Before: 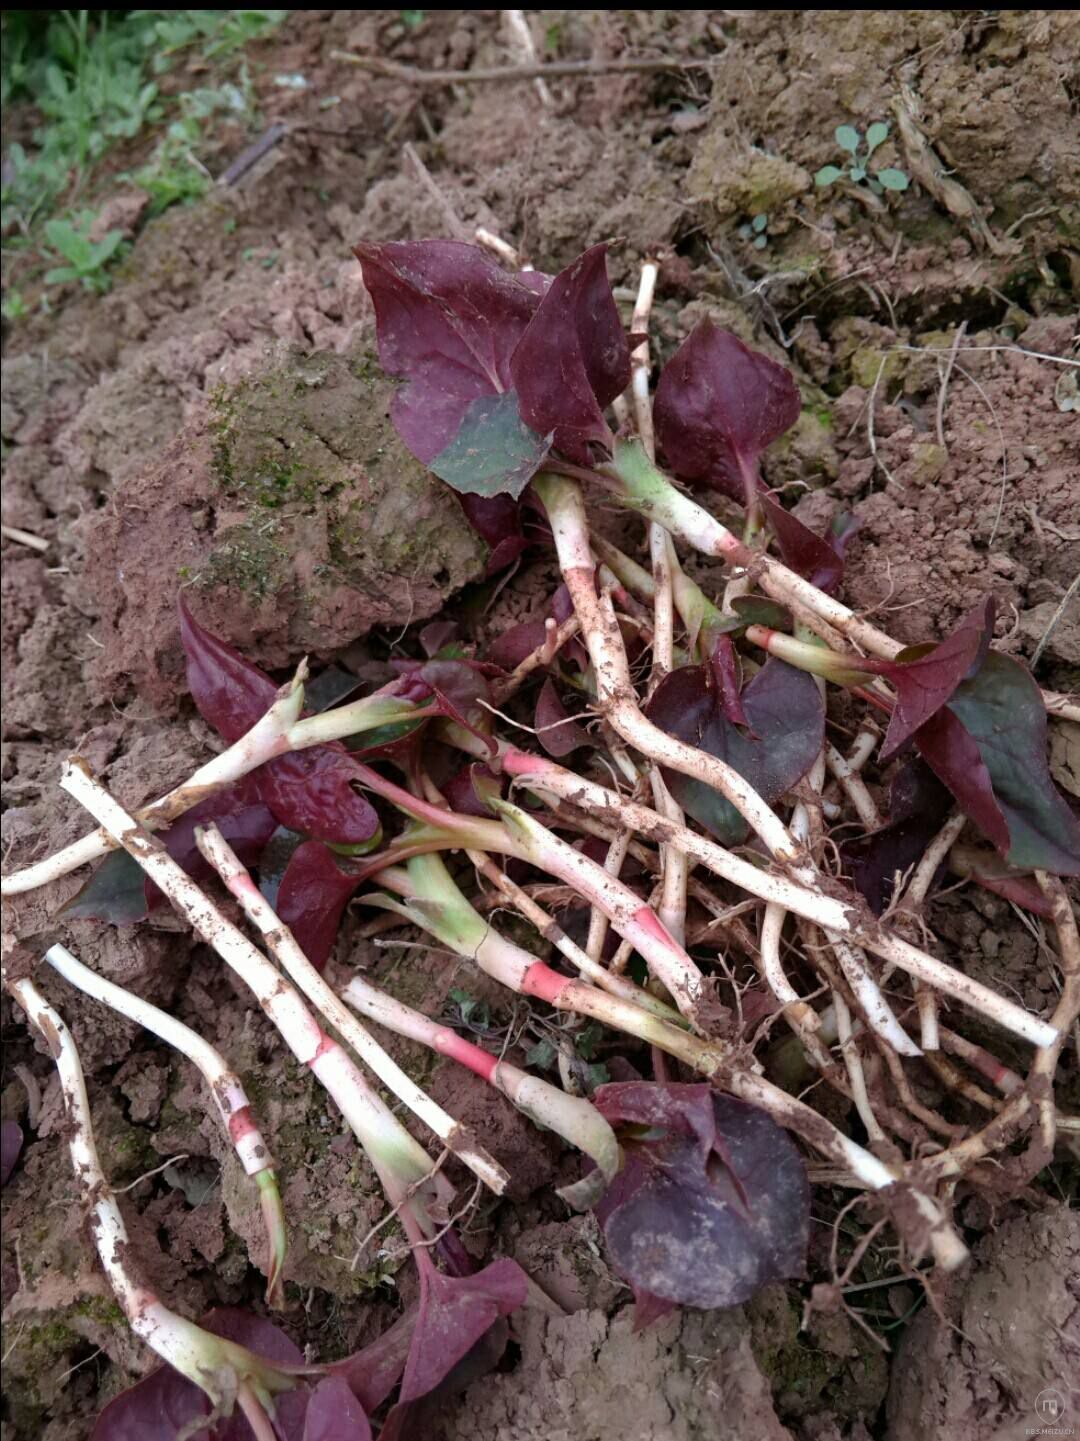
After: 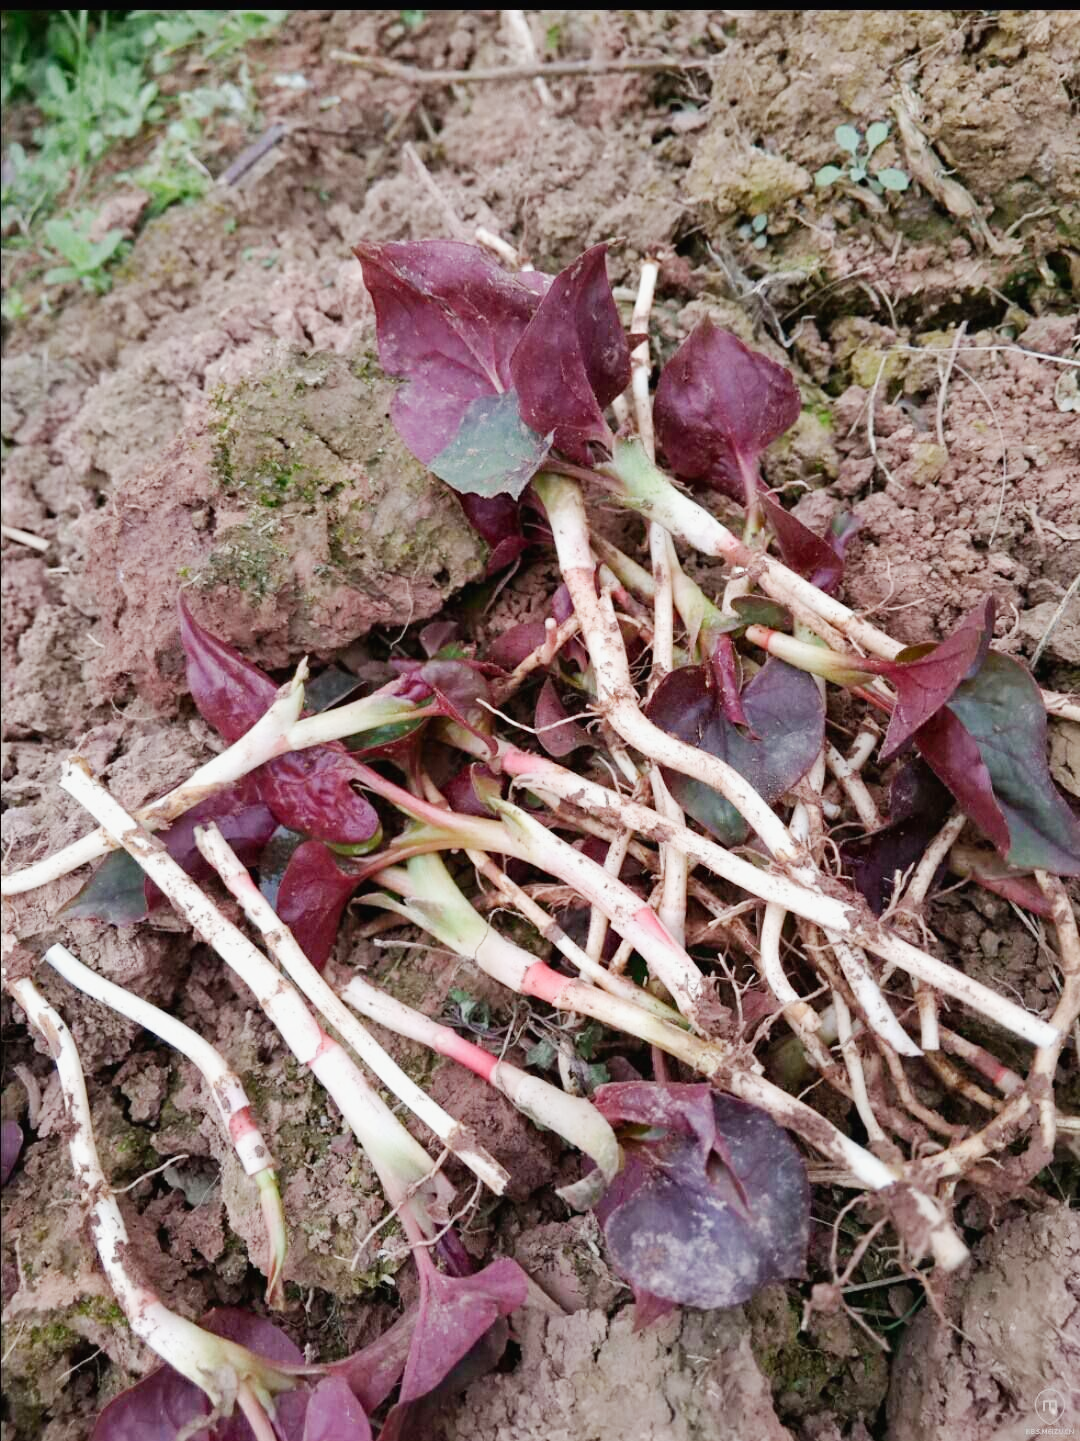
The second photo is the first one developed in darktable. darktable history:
tone curve: curves: ch0 [(0, 0) (0.048, 0.024) (0.099, 0.082) (0.227, 0.255) (0.407, 0.482) (0.543, 0.634) (0.719, 0.77) (0.837, 0.843) (1, 0.906)]; ch1 [(0, 0) (0.3, 0.268) (0.404, 0.374) (0.475, 0.463) (0.501, 0.499) (0.514, 0.502) (0.551, 0.541) (0.643, 0.648) (0.682, 0.674) (0.802, 0.812) (1, 1)]; ch2 [(0, 0) (0.259, 0.207) (0.323, 0.311) (0.364, 0.368) (0.442, 0.461) (0.498, 0.498) (0.531, 0.528) (0.581, 0.602) (0.629, 0.659) (0.768, 0.728) (1, 1)], preserve colors none
contrast brightness saturation: contrast -0.074, brightness -0.031, saturation -0.114
levels: levels [0, 0.492, 0.984]
exposure: black level correction 0, exposure 0.697 EV, compensate highlight preservation false
